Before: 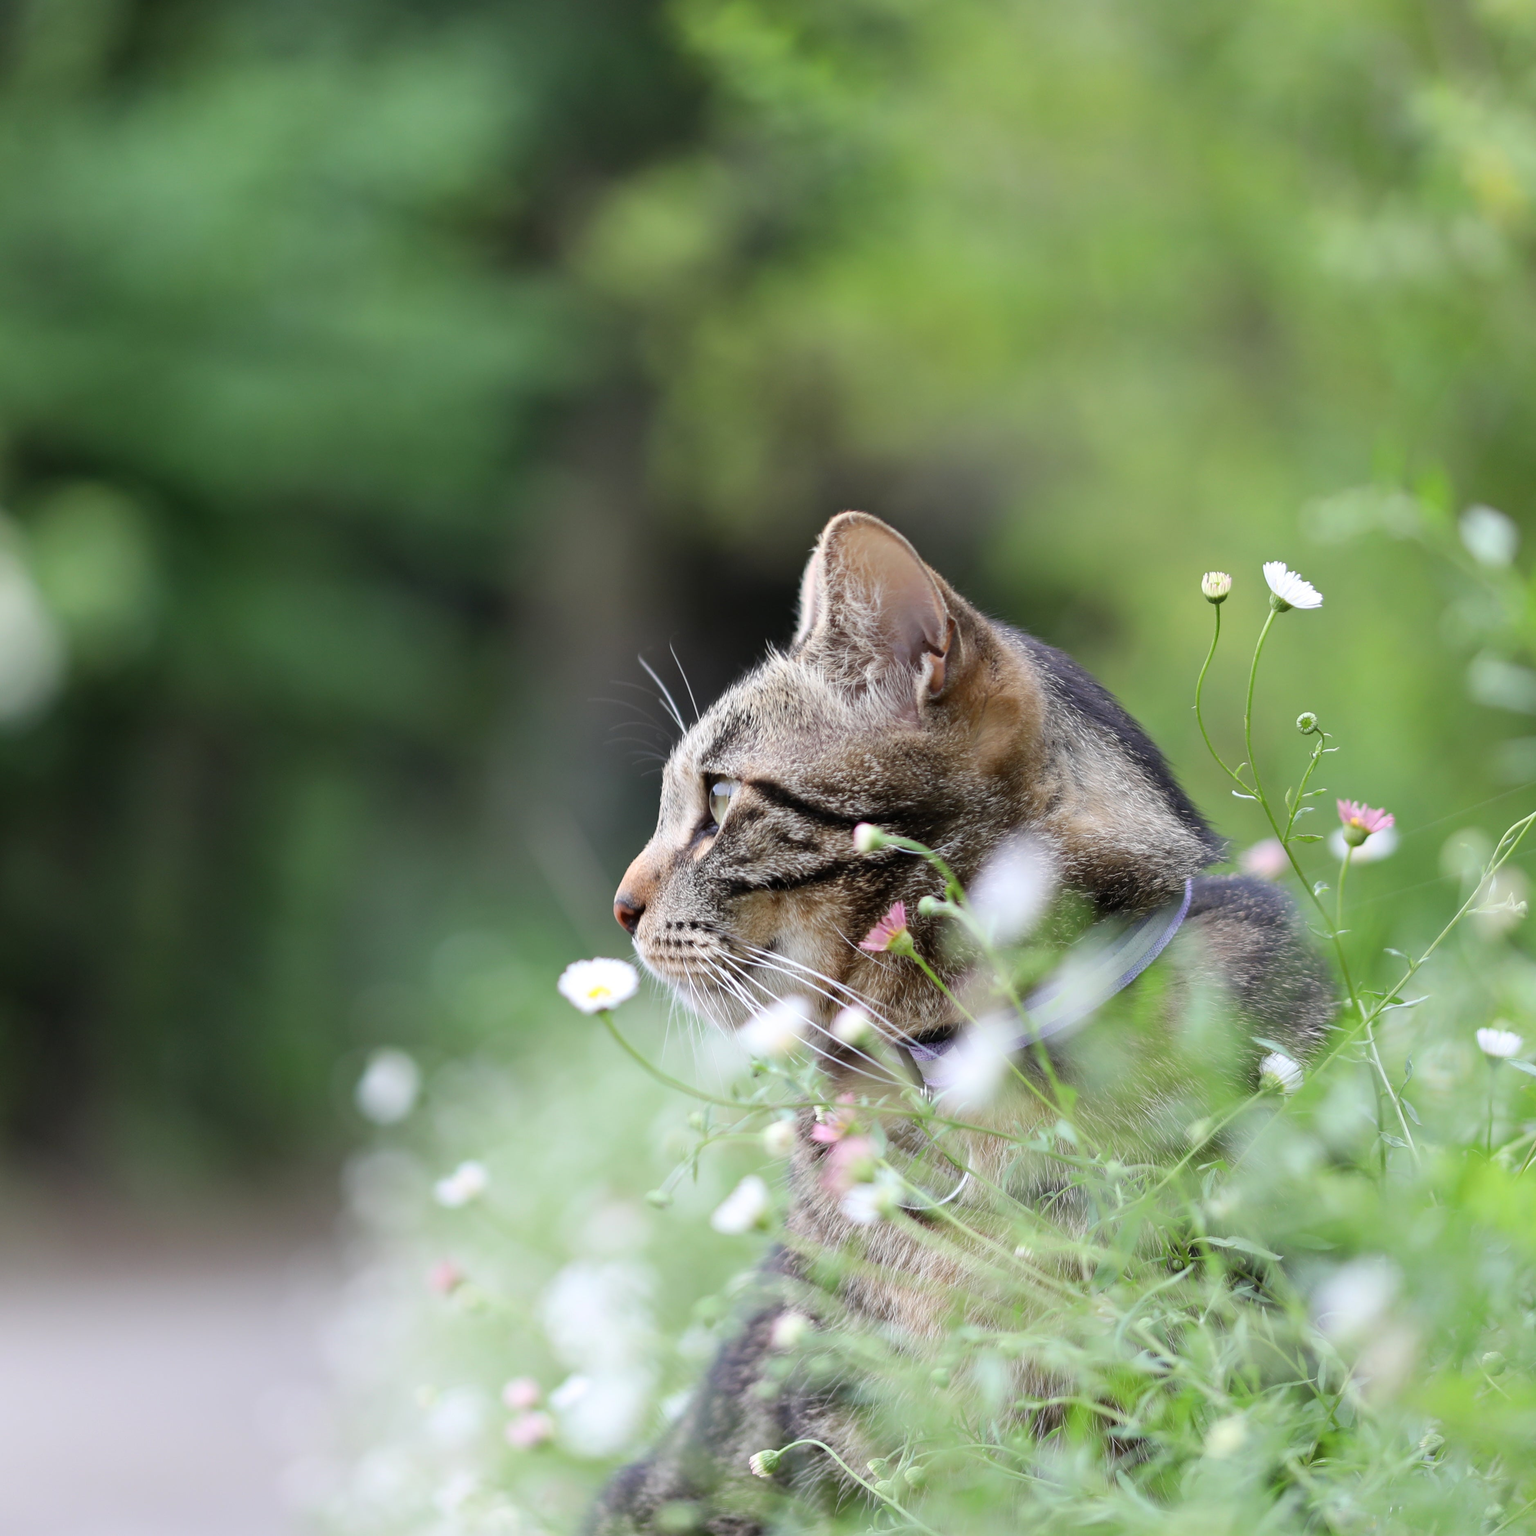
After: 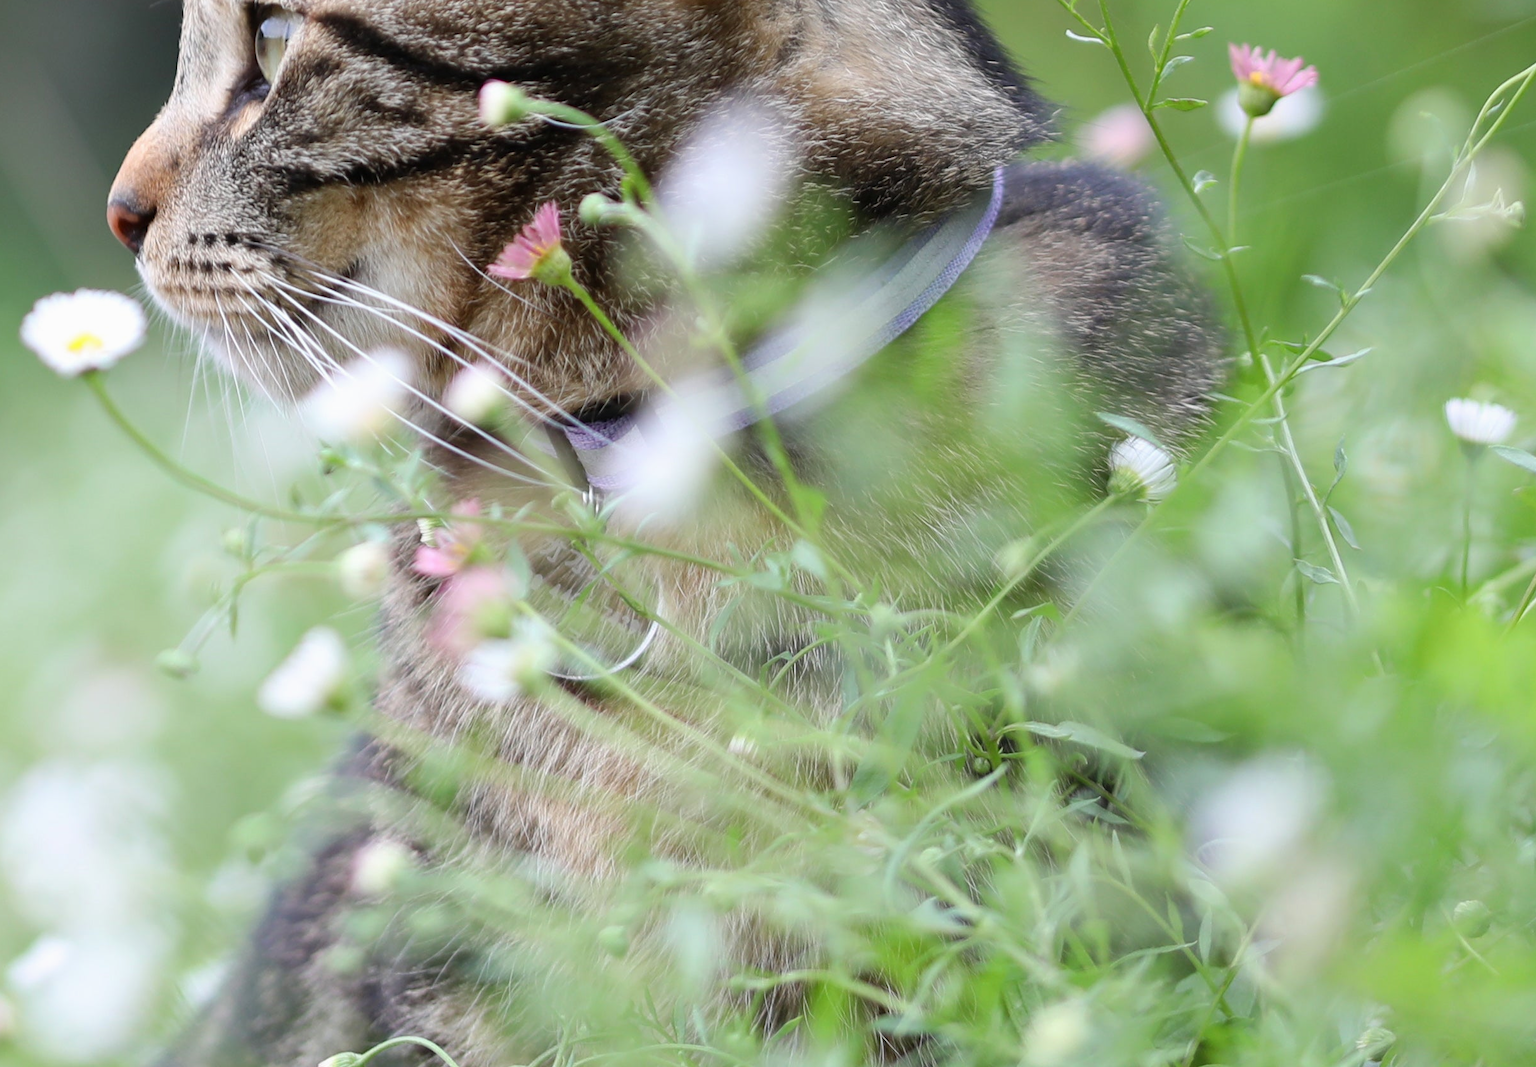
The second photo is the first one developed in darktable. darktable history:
contrast brightness saturation: contrast -0.02, brightness -0.01, saturation 0.03
crop and rotate: left 35.509%, top 50.238%, bottom 4.934%
